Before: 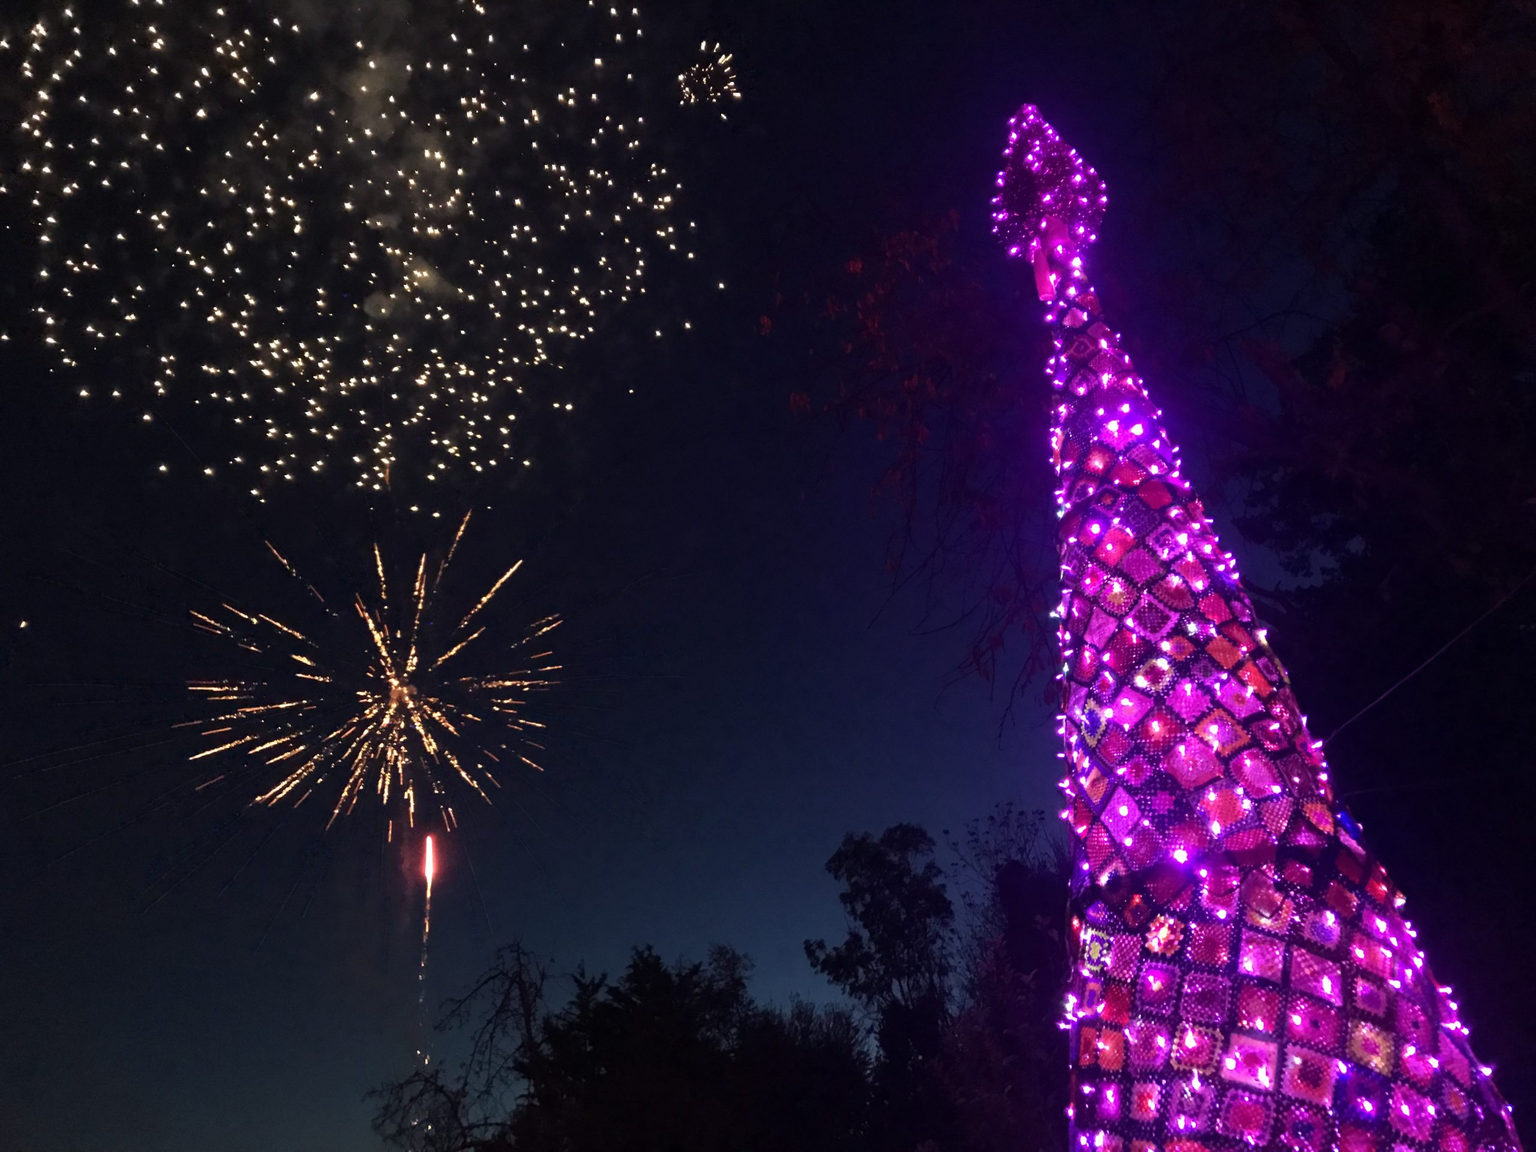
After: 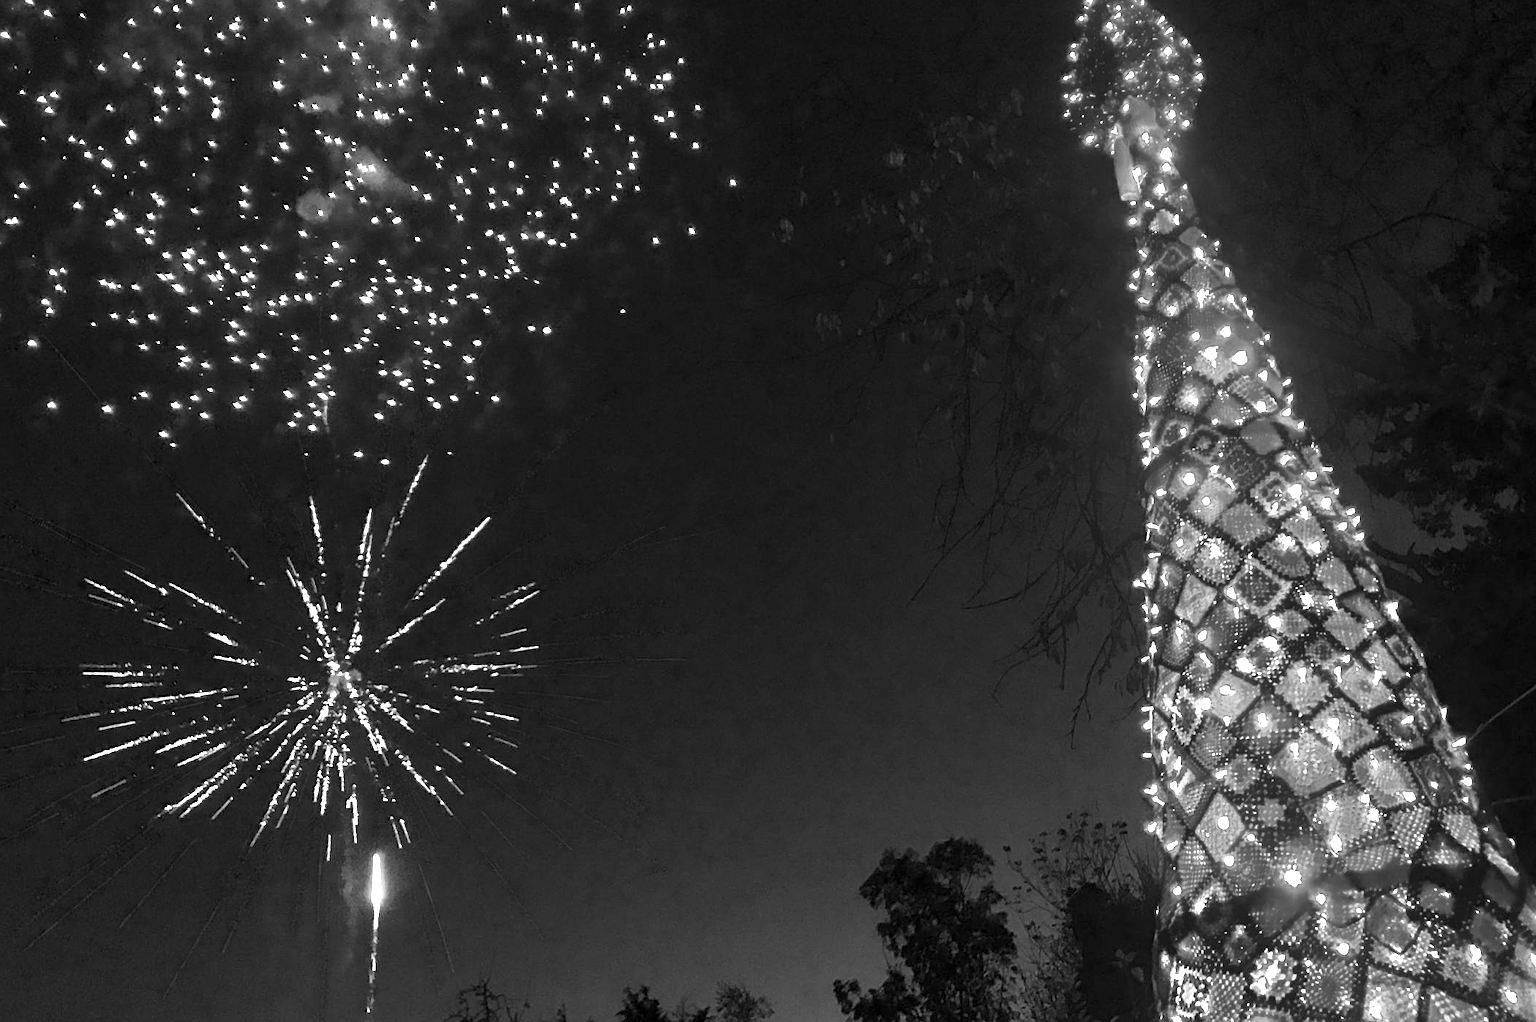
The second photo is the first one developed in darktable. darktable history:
exposure: black level correction 0, exposure 1.1 EV, compensate exposure bias true, compensate highlight preservation false
local contrast: detail 130%
crop: left 7.856%, top 11.836%, right 10.12%, bottom 15.387%
white balance: red 0.978, blue 0.999
monochrome: on, module defaults
sharpen: on, module defaults
